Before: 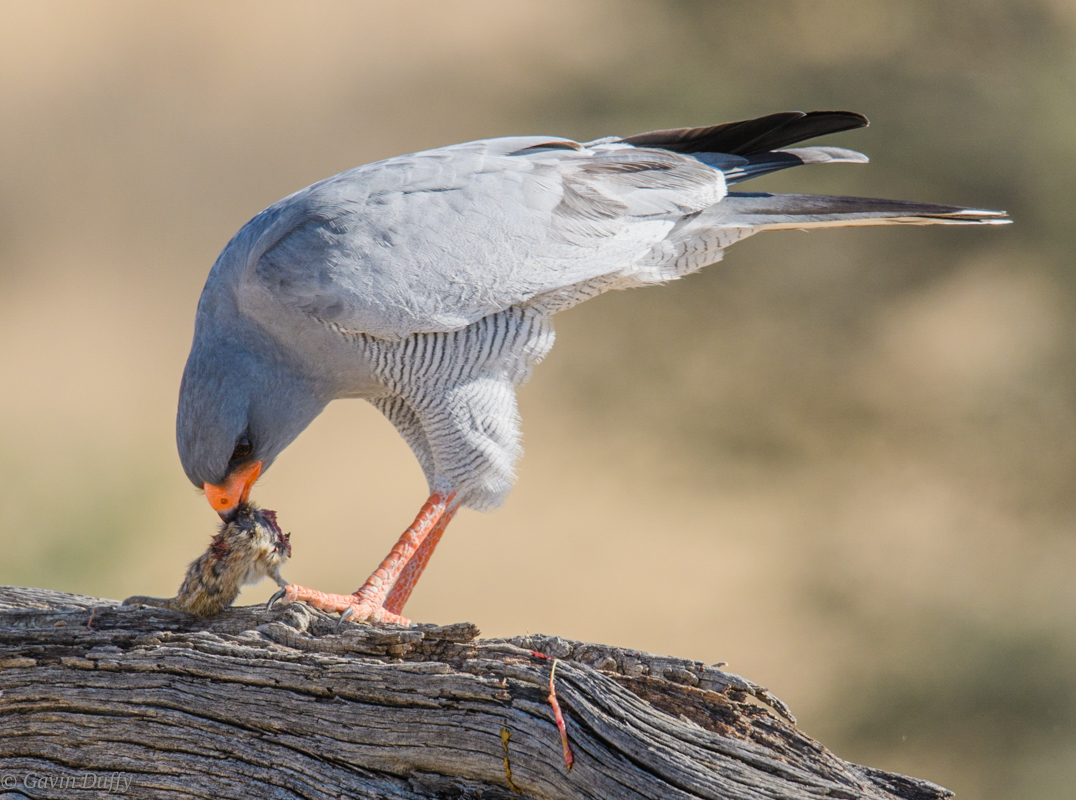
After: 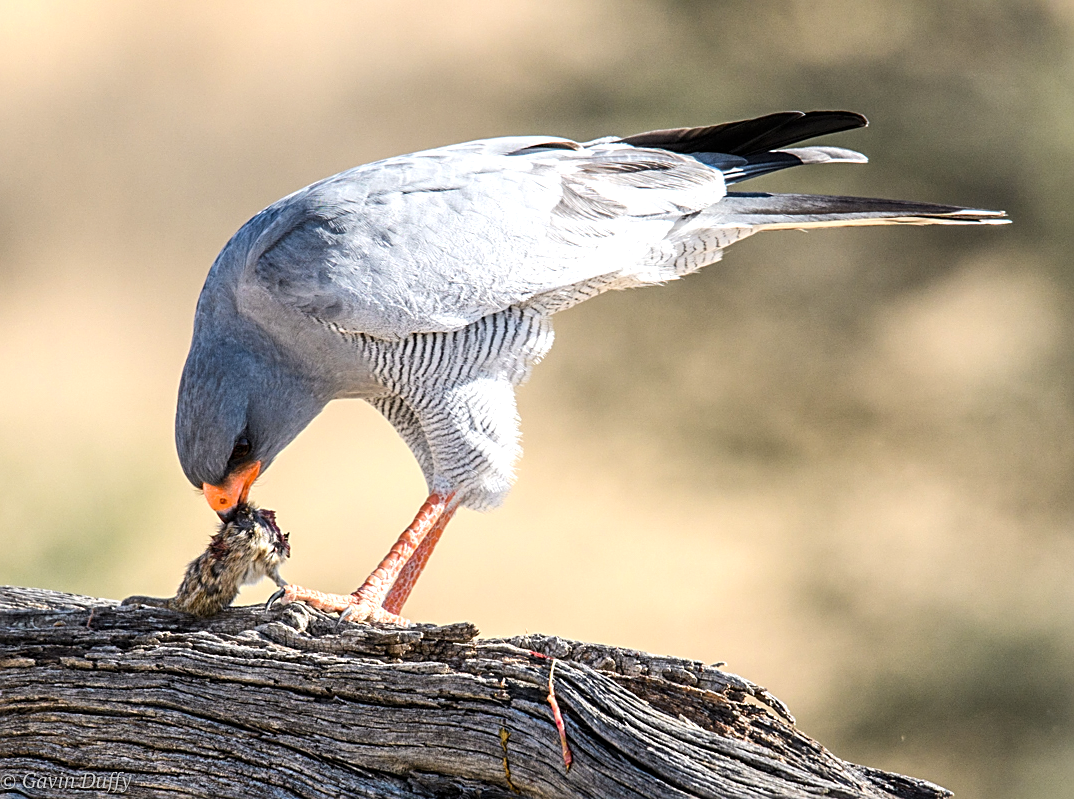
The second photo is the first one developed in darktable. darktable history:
crop and rotate: left 0.142%, bottom 0.002%
sharpen: on, module defaults
tone equalizer: -8 EV -0.77 EV, -7 EV -0.677 EV, -6 EV -0.633 EV, -5 EV -0.399 EV, -3 EV 0.393 EV, -2 EV 0.6 EV, -1 EV 0.682 EV, +0 EV 0.733 EV, edges refinement/feathering 500, mask exposure compensation -1.57 EV, preserve details no
local contrast: highlights 107%, shadows 100%, detail 120%, midtone range 0.2
